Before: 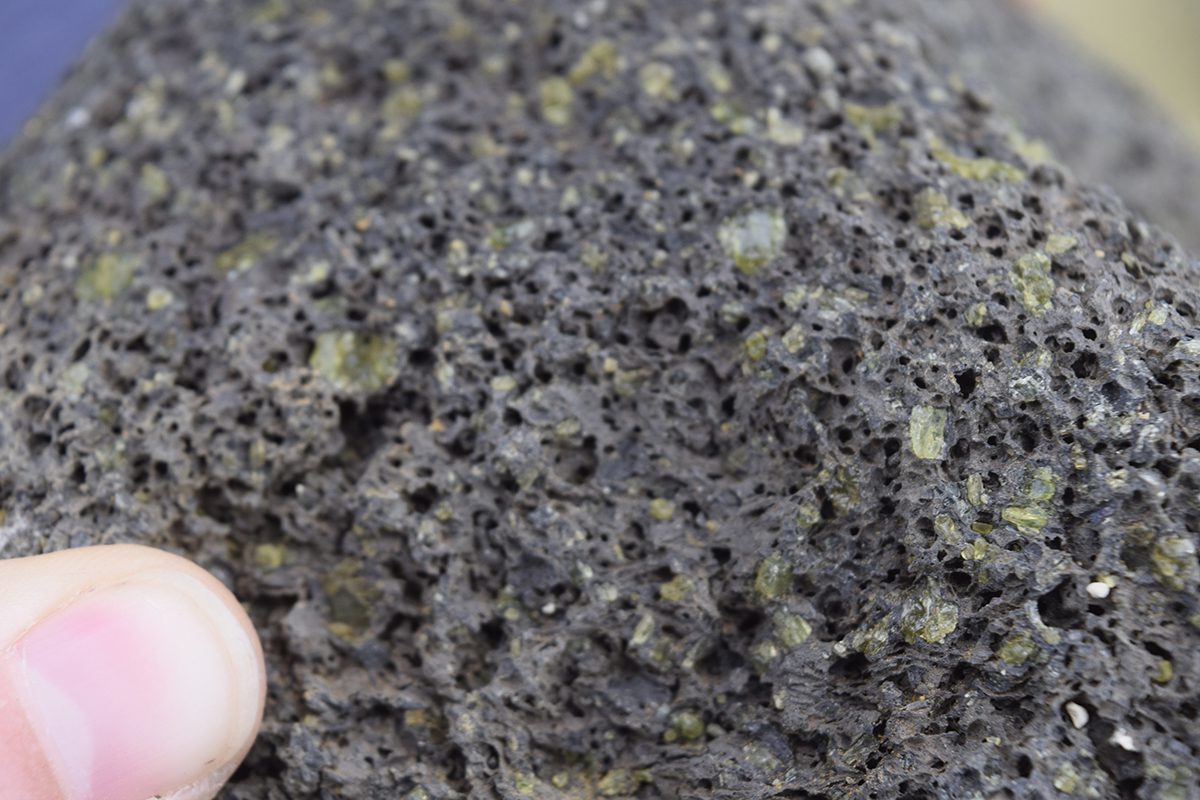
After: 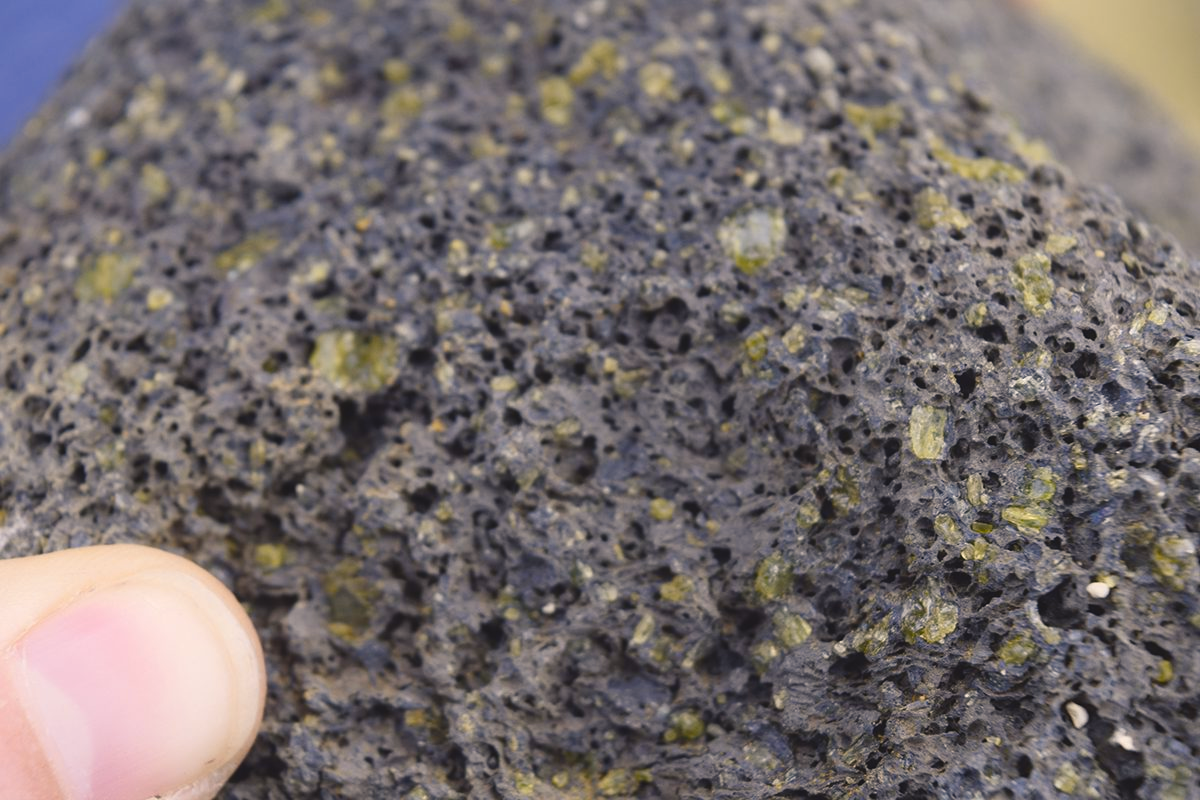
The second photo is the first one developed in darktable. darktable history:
color contrast: green-magenta contrast 0.8, blue-yellow contrast 1.1, unbound 0
color balance rgb: shadows lift › chroma 2%, shadows lift › hue 247.2°, power › chroma 0.3%, power › hue 25.2°, highlights gain › chroma 3%, highlights gain › hue 60°, global offset › luminance 0.75%, perceptual saturation grading › global saturation 20%, perceptual saturation grading › highlights -20%, perceptual saturation grading › shadows 30%, global vibrance 20%
